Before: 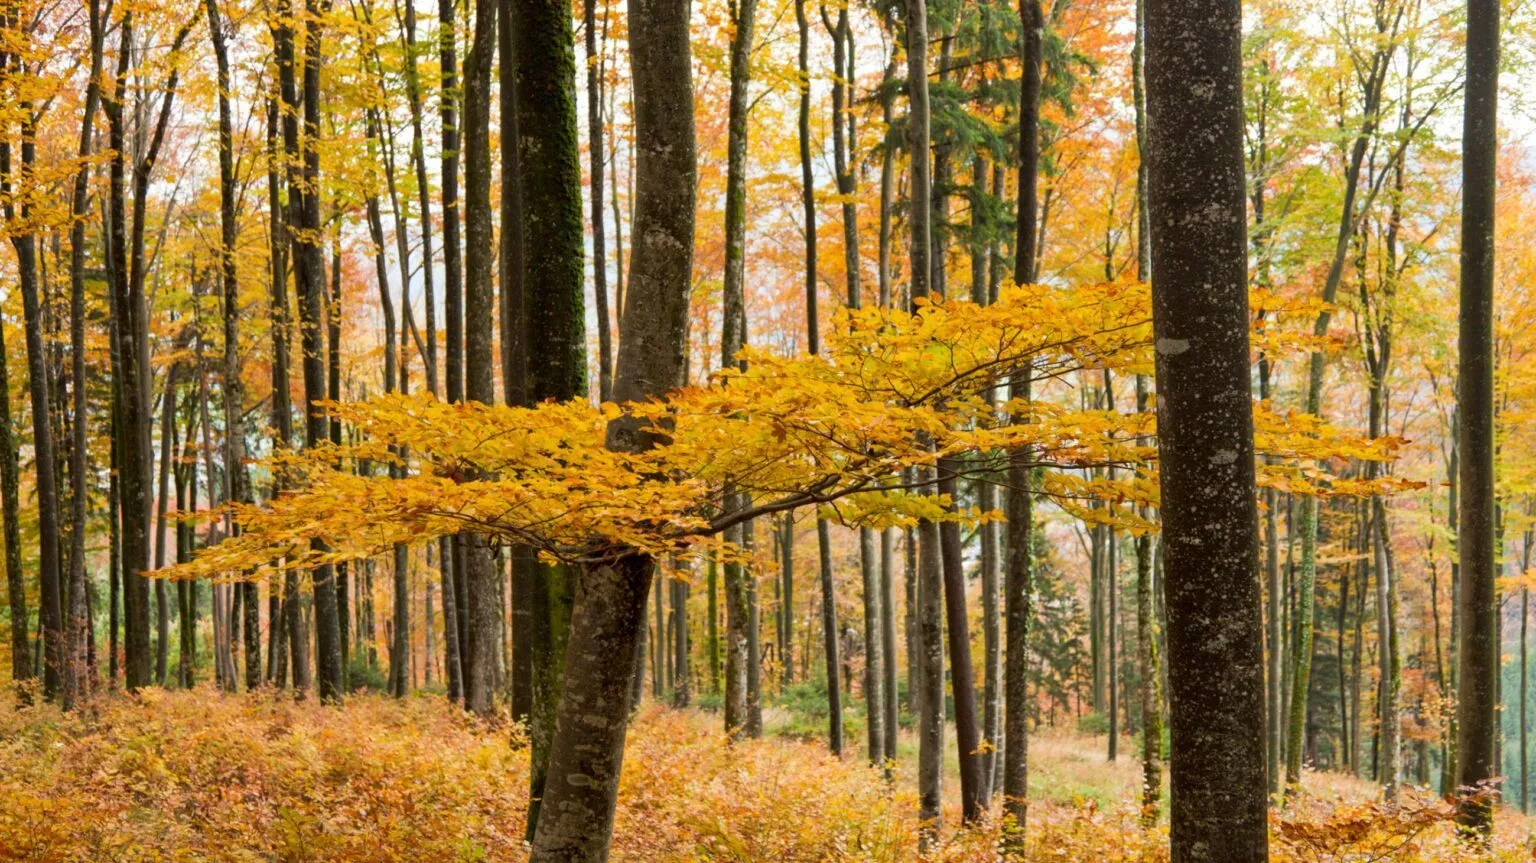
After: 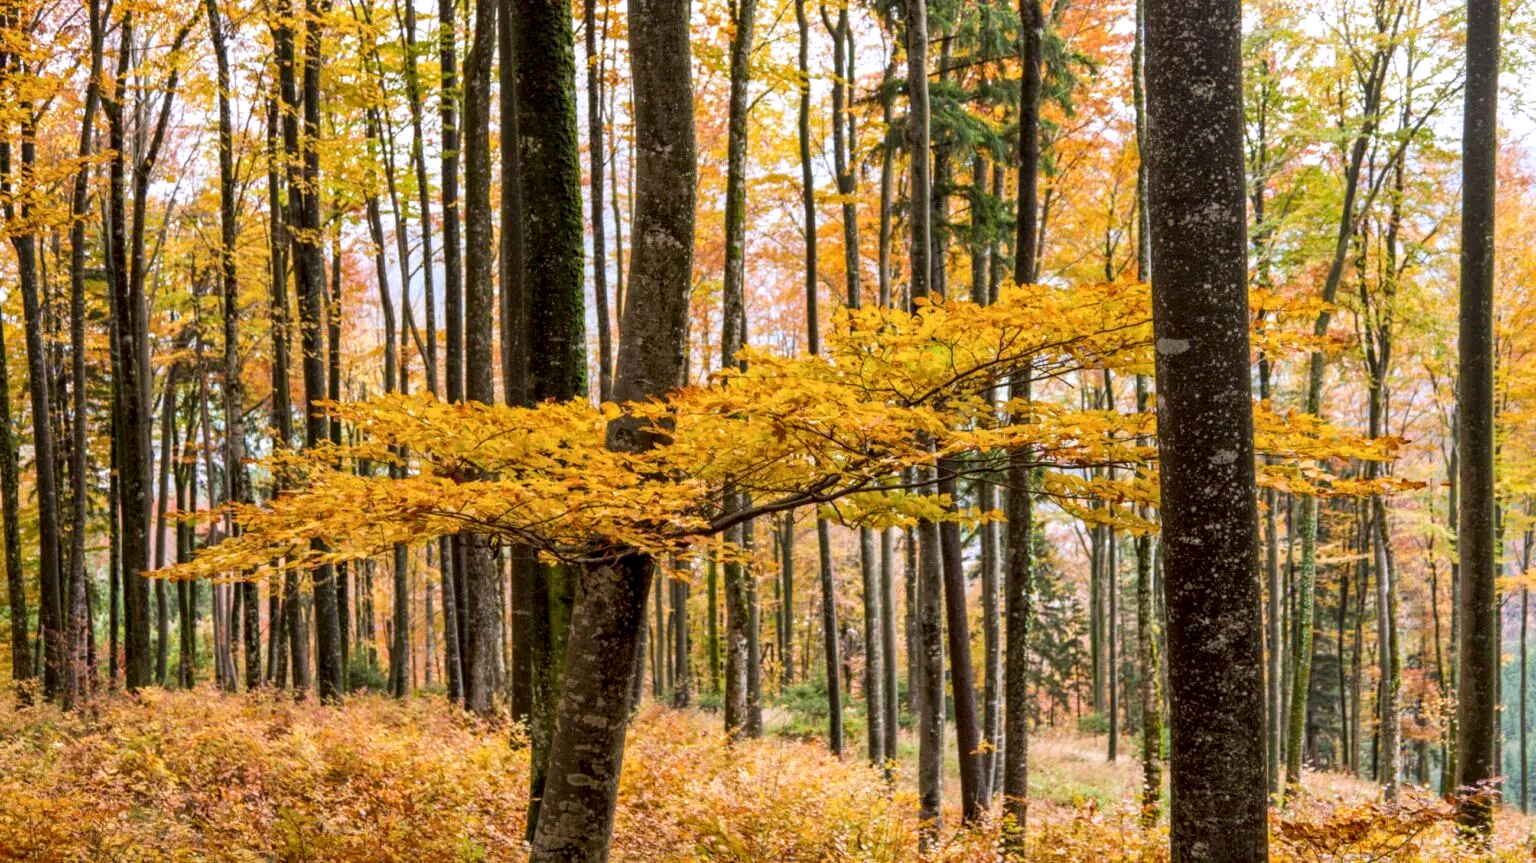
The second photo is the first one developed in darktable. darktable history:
local contrast: highlights 61%, detail 143%, midtone range 0.428
white balance: red 1.004, blue 1.096
